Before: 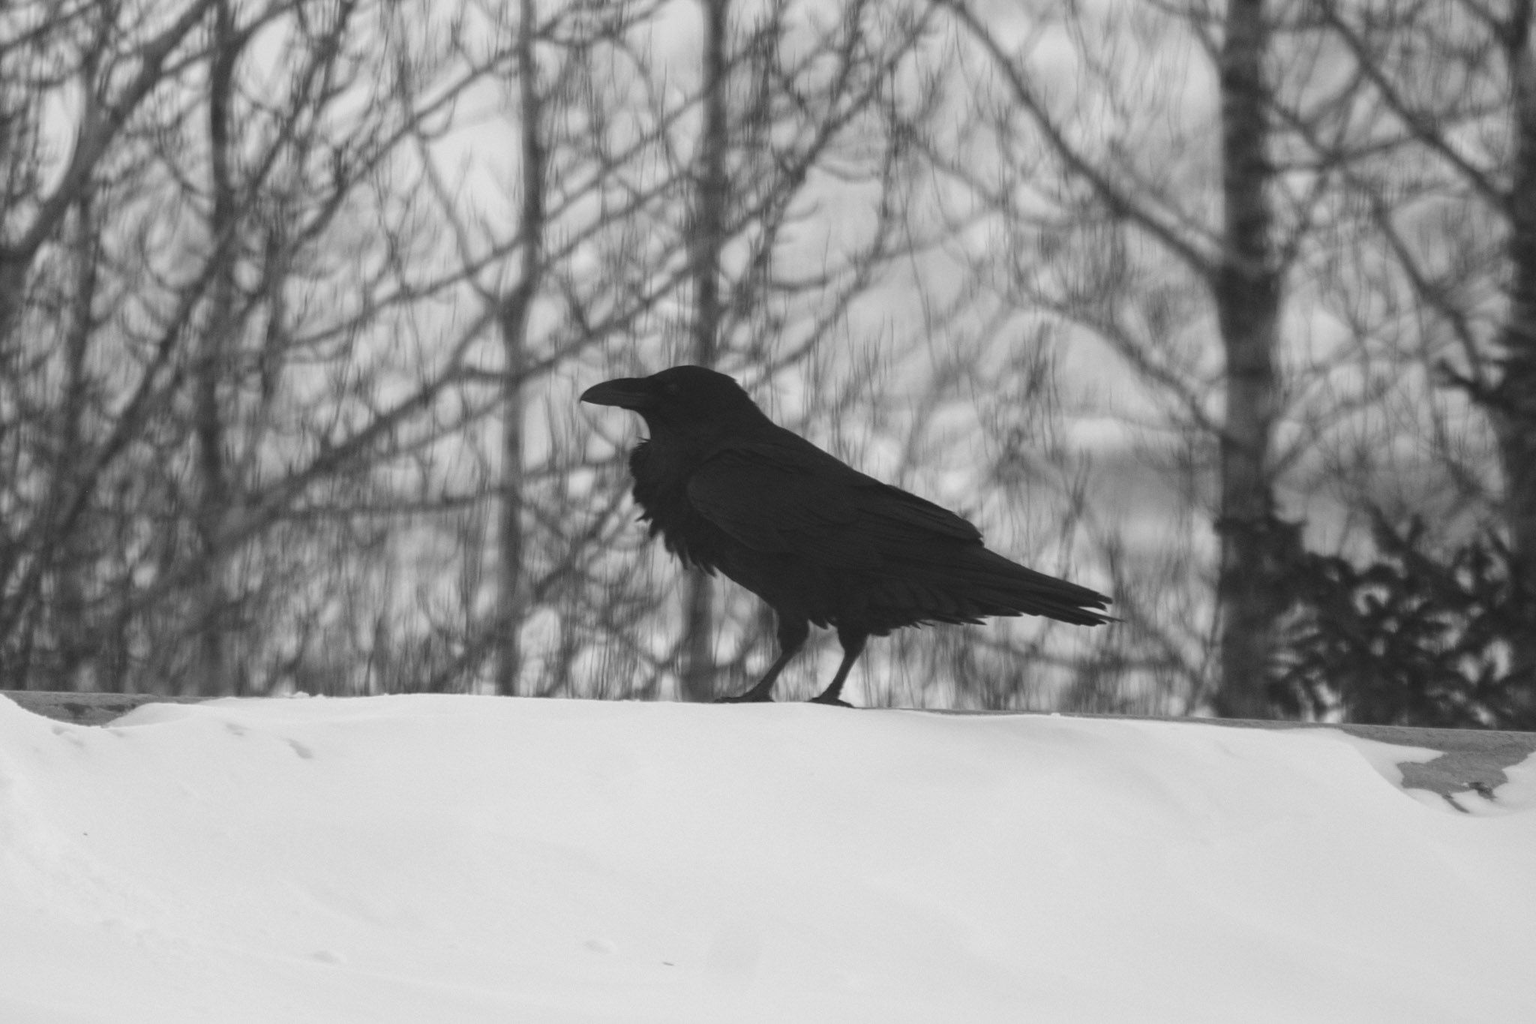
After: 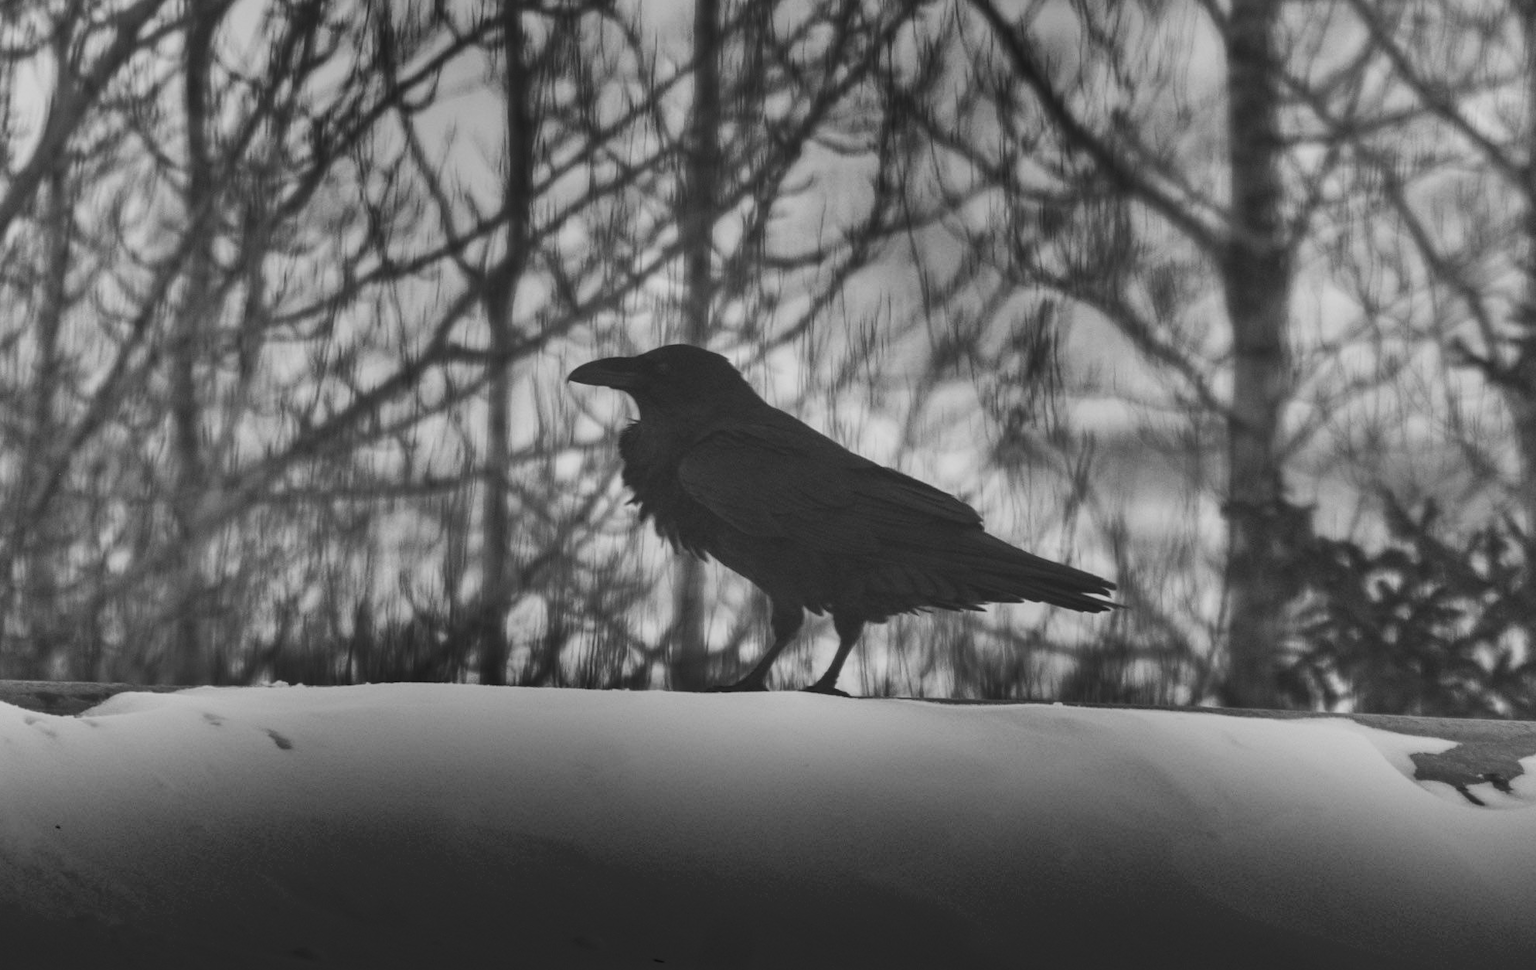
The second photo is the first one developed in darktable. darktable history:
shadows and highlights: radius 122.76, shadows 99.42, white point adjustment -3.18, highlights -99.87, soften with gaussian
local contrast: detail 110%
crop: left 1.915%, top 3.13%, right 1.028%, bottom 4.831%
base curve: curves: ch0 [(0, 0) (0.088, 0.125) (0.176, 0.251) (0.354, 0.501) (0.613, 0.749) (1, 0.877)], preserve colors none
